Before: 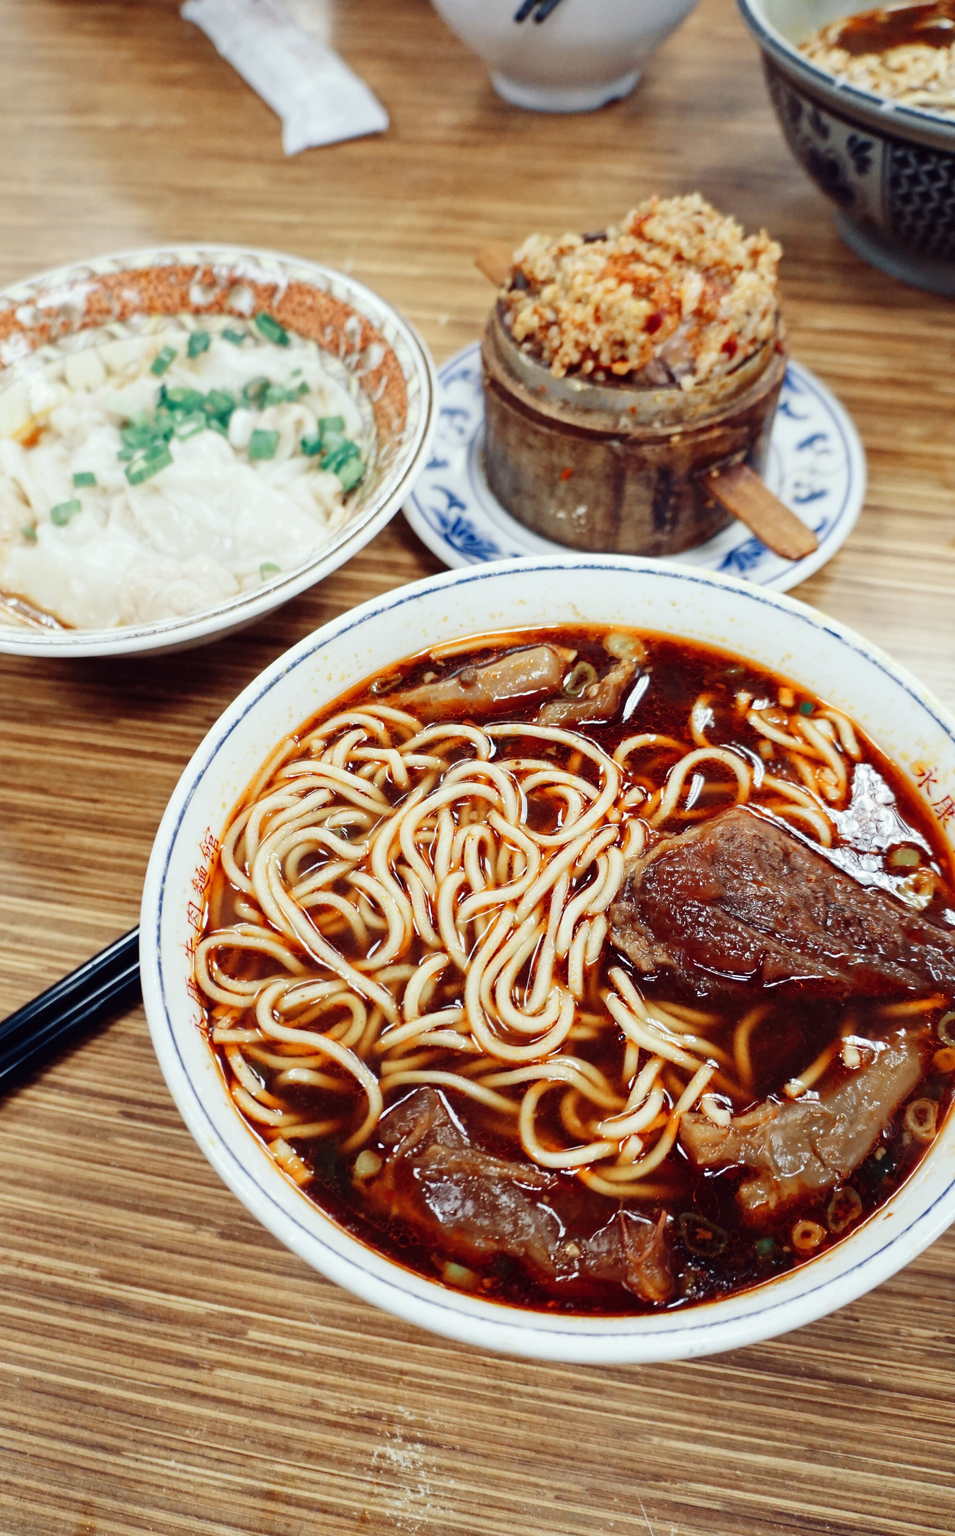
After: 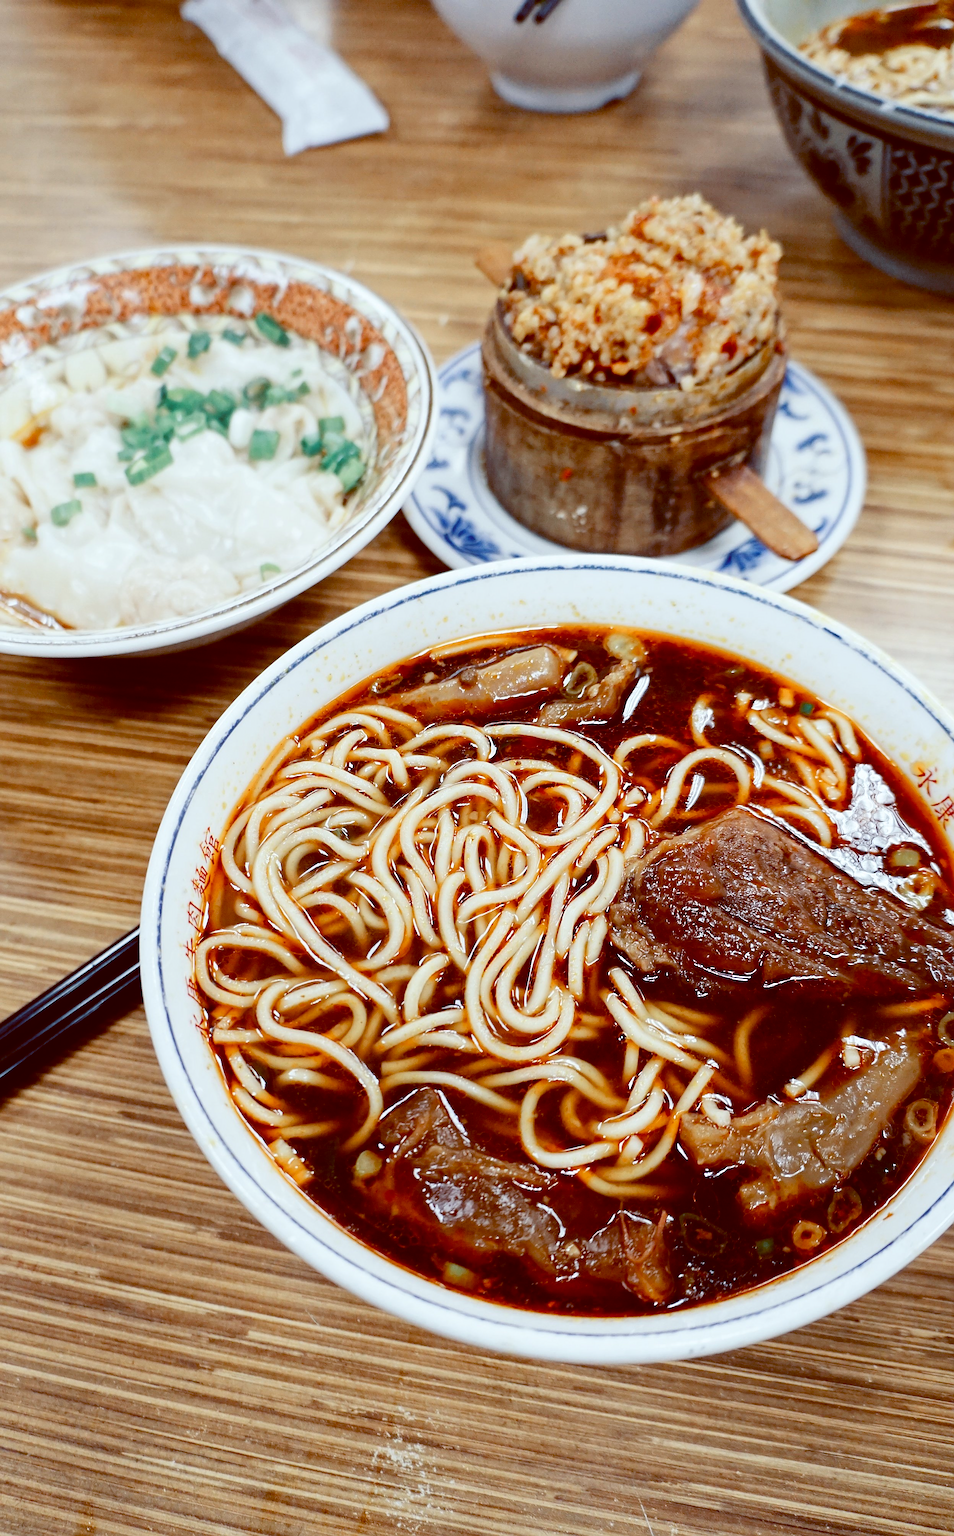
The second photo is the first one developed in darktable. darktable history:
color balance: lift [1, 1.015, 1.004, 0.985], gamma [1, 0.958, 0.971, 1.042], gain [1, 0.956, 0.977, 1.044]
white balance: emerald 1
sharpen: on, module defaults
